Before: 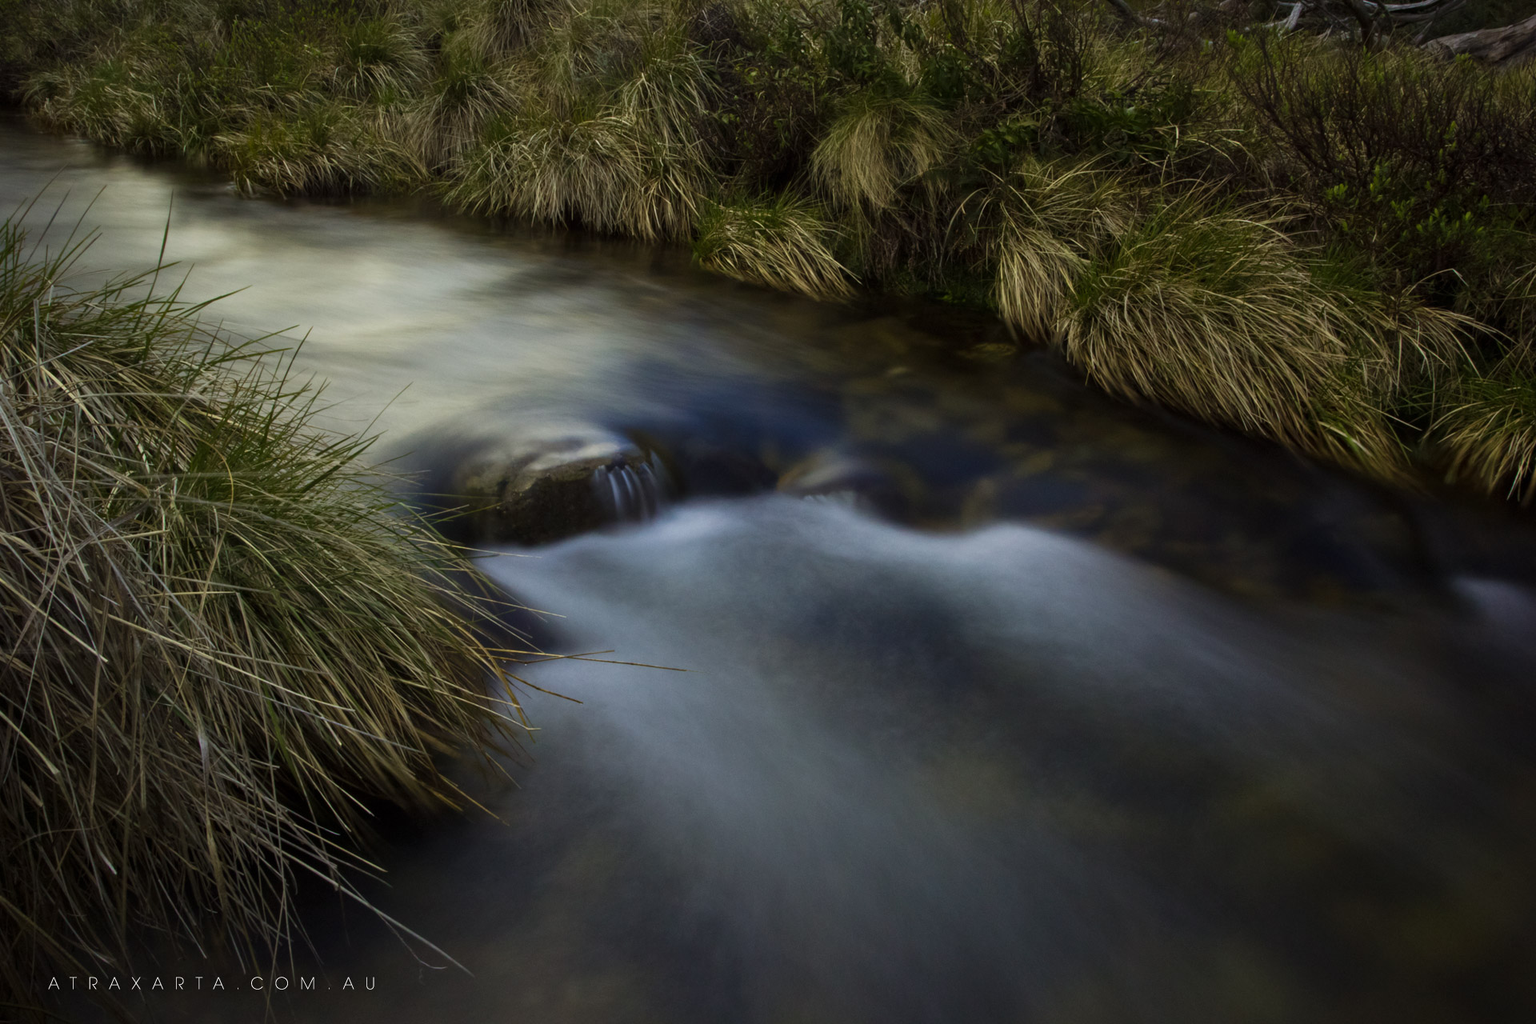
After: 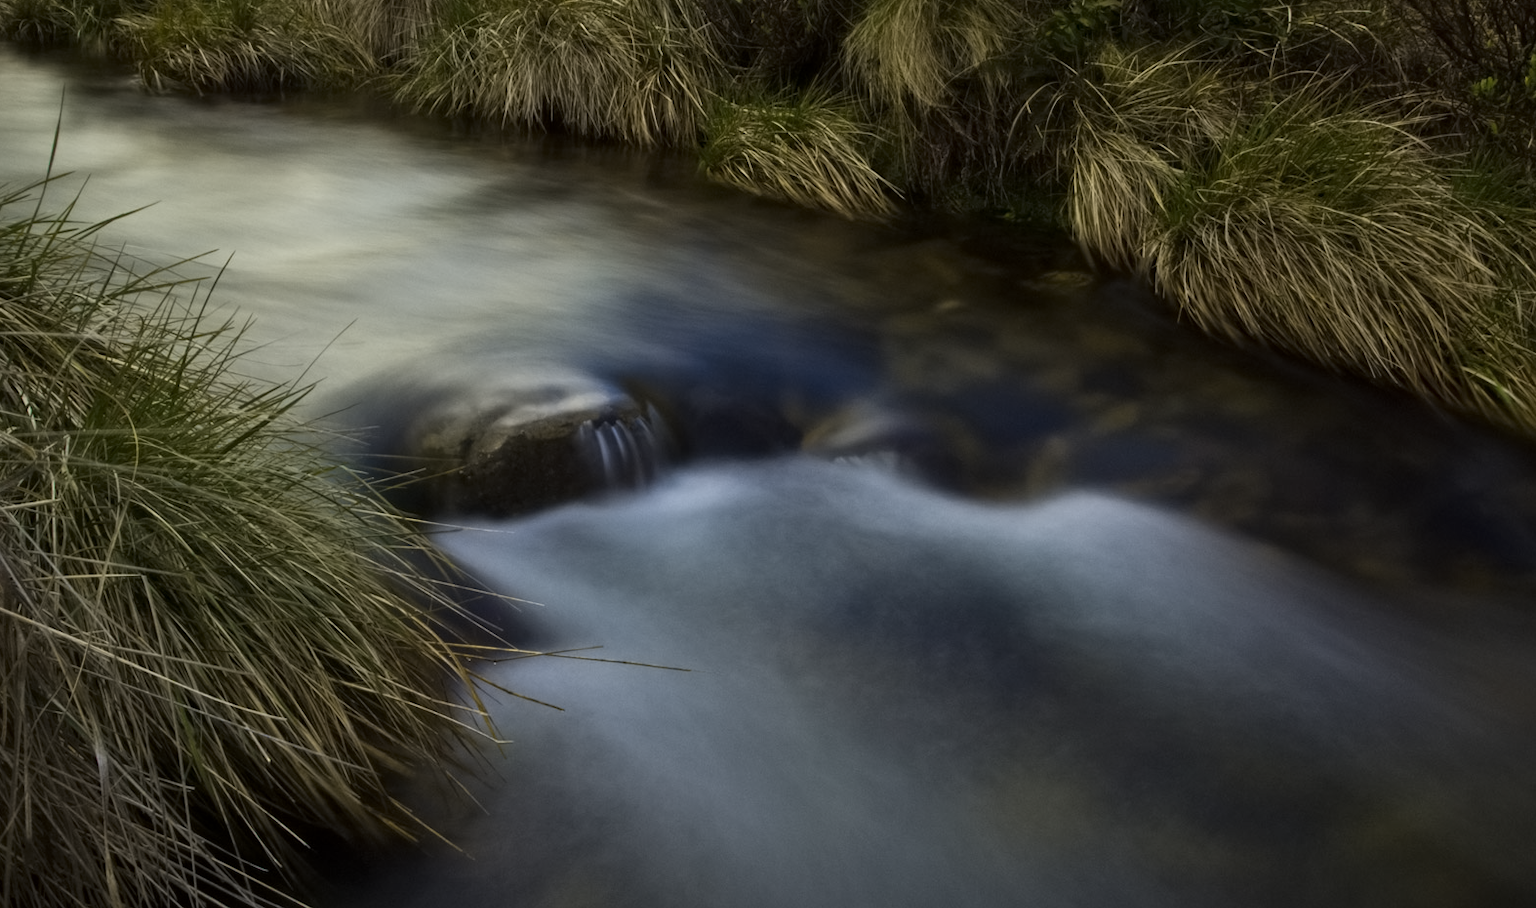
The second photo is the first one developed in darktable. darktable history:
crop: left 7.856%, top 11.836%, right 10.12%, bottom 15.387%
contrast equalizer: y [[0.5 ×6], [0.5 ×6], [0.5 ×6], [0 ×6], [0, 0.039, 0.251, 0.29, 0.293, 0.292]]
